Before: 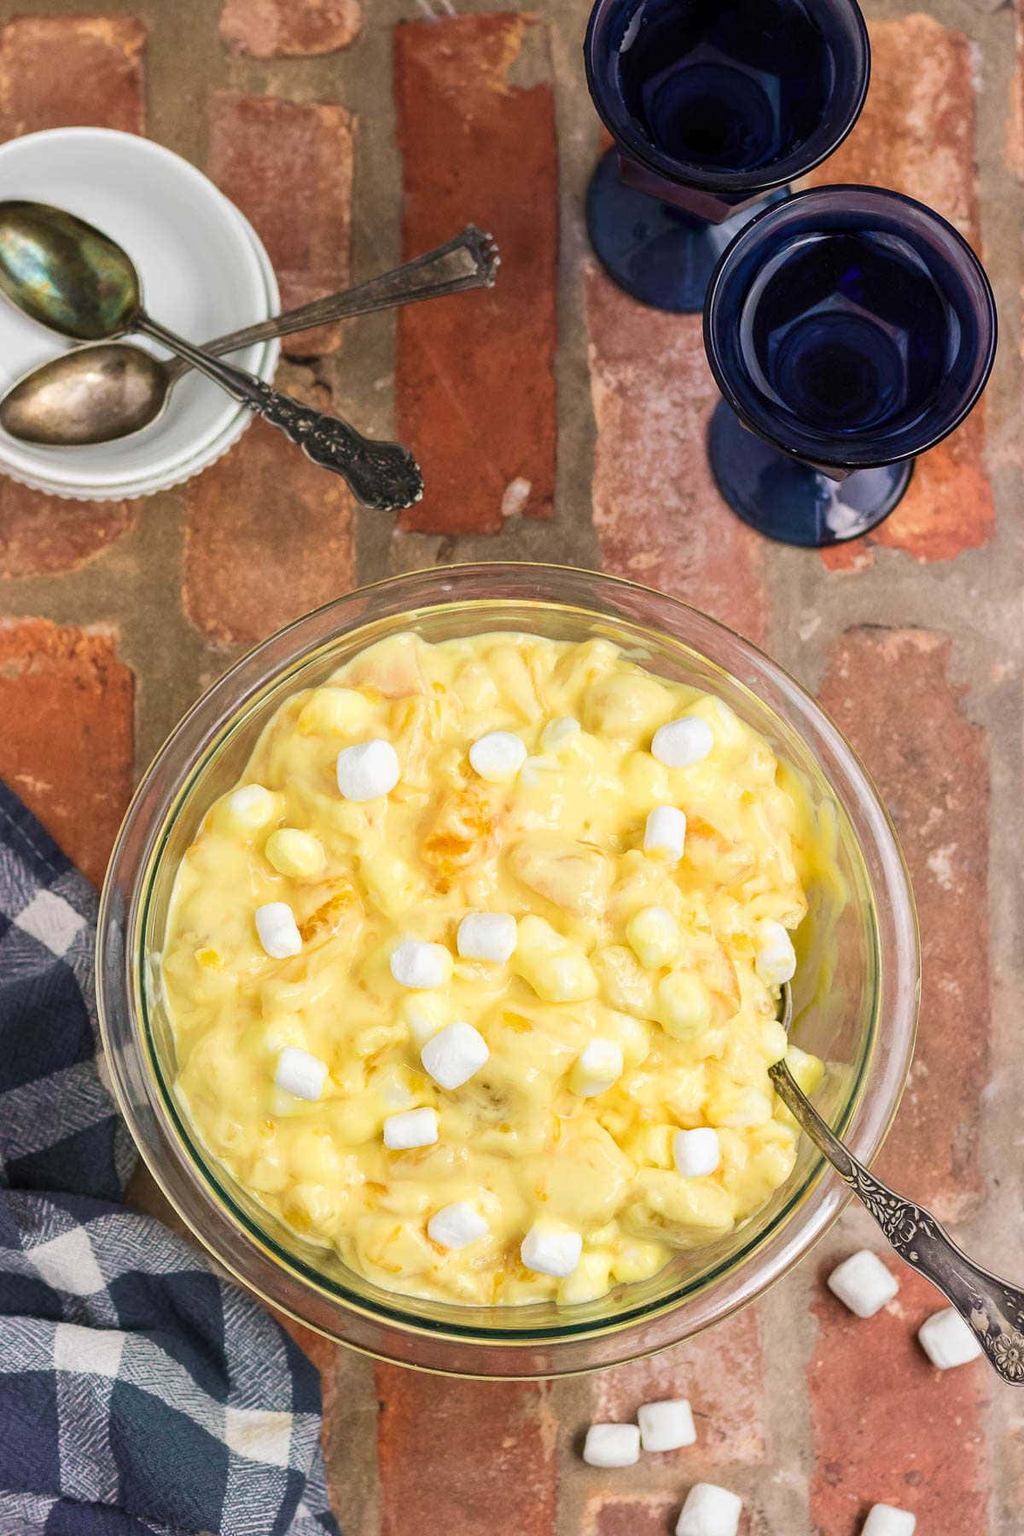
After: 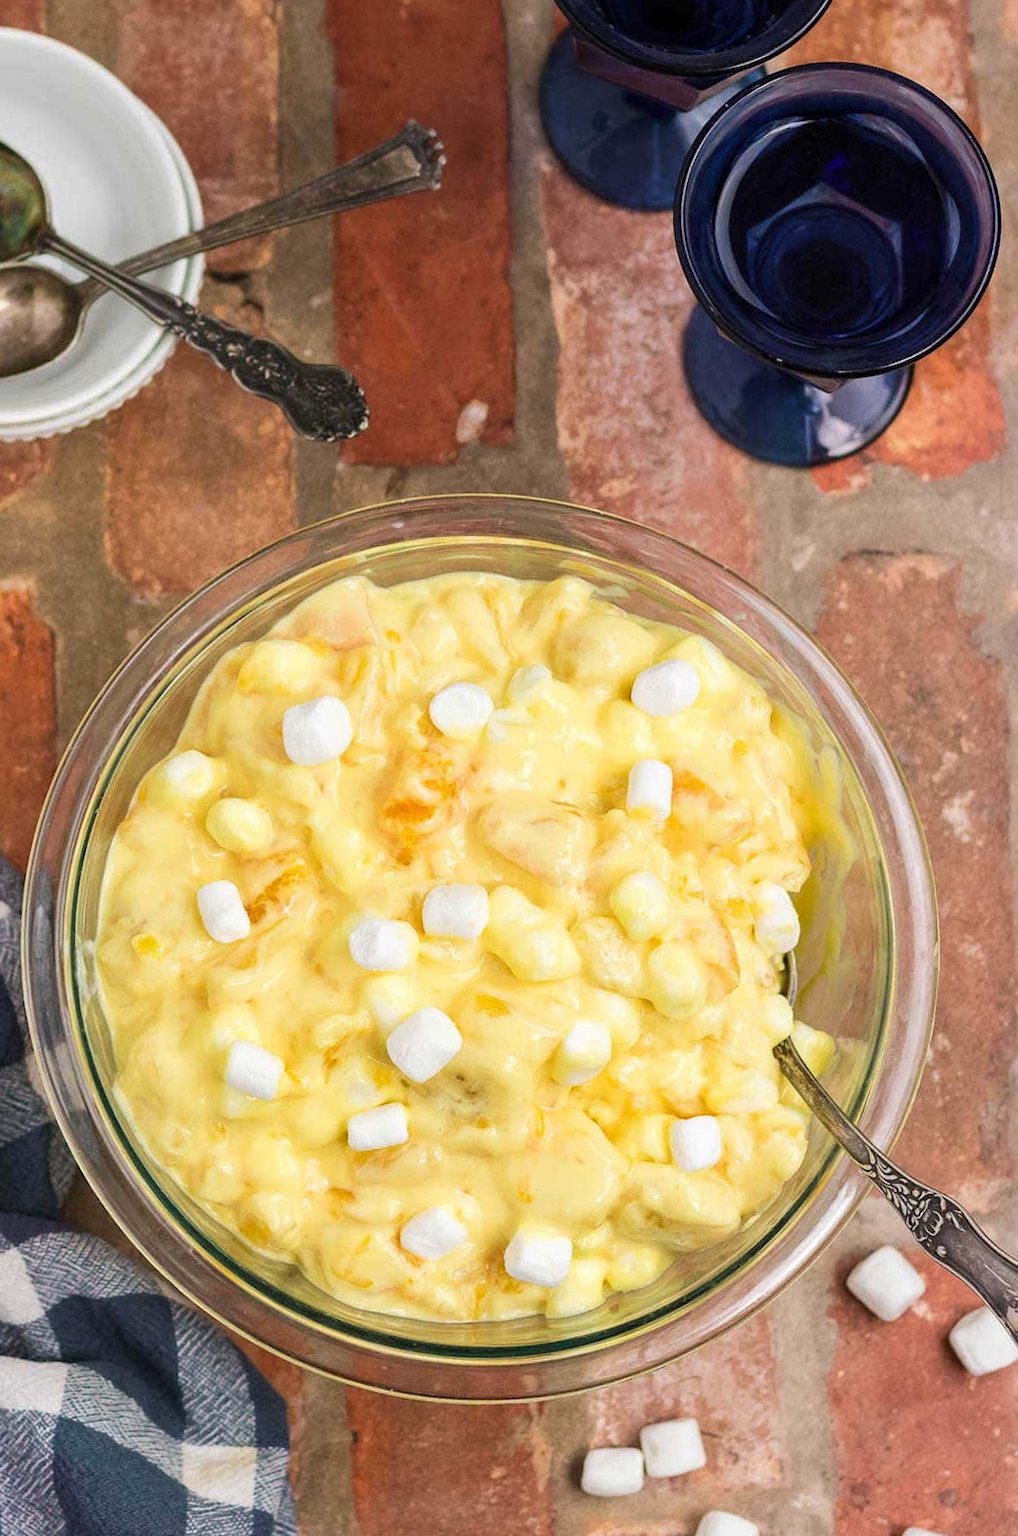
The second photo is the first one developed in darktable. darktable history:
crop and rotate: angle 1.85°, left 6.128%, top 5.685%
